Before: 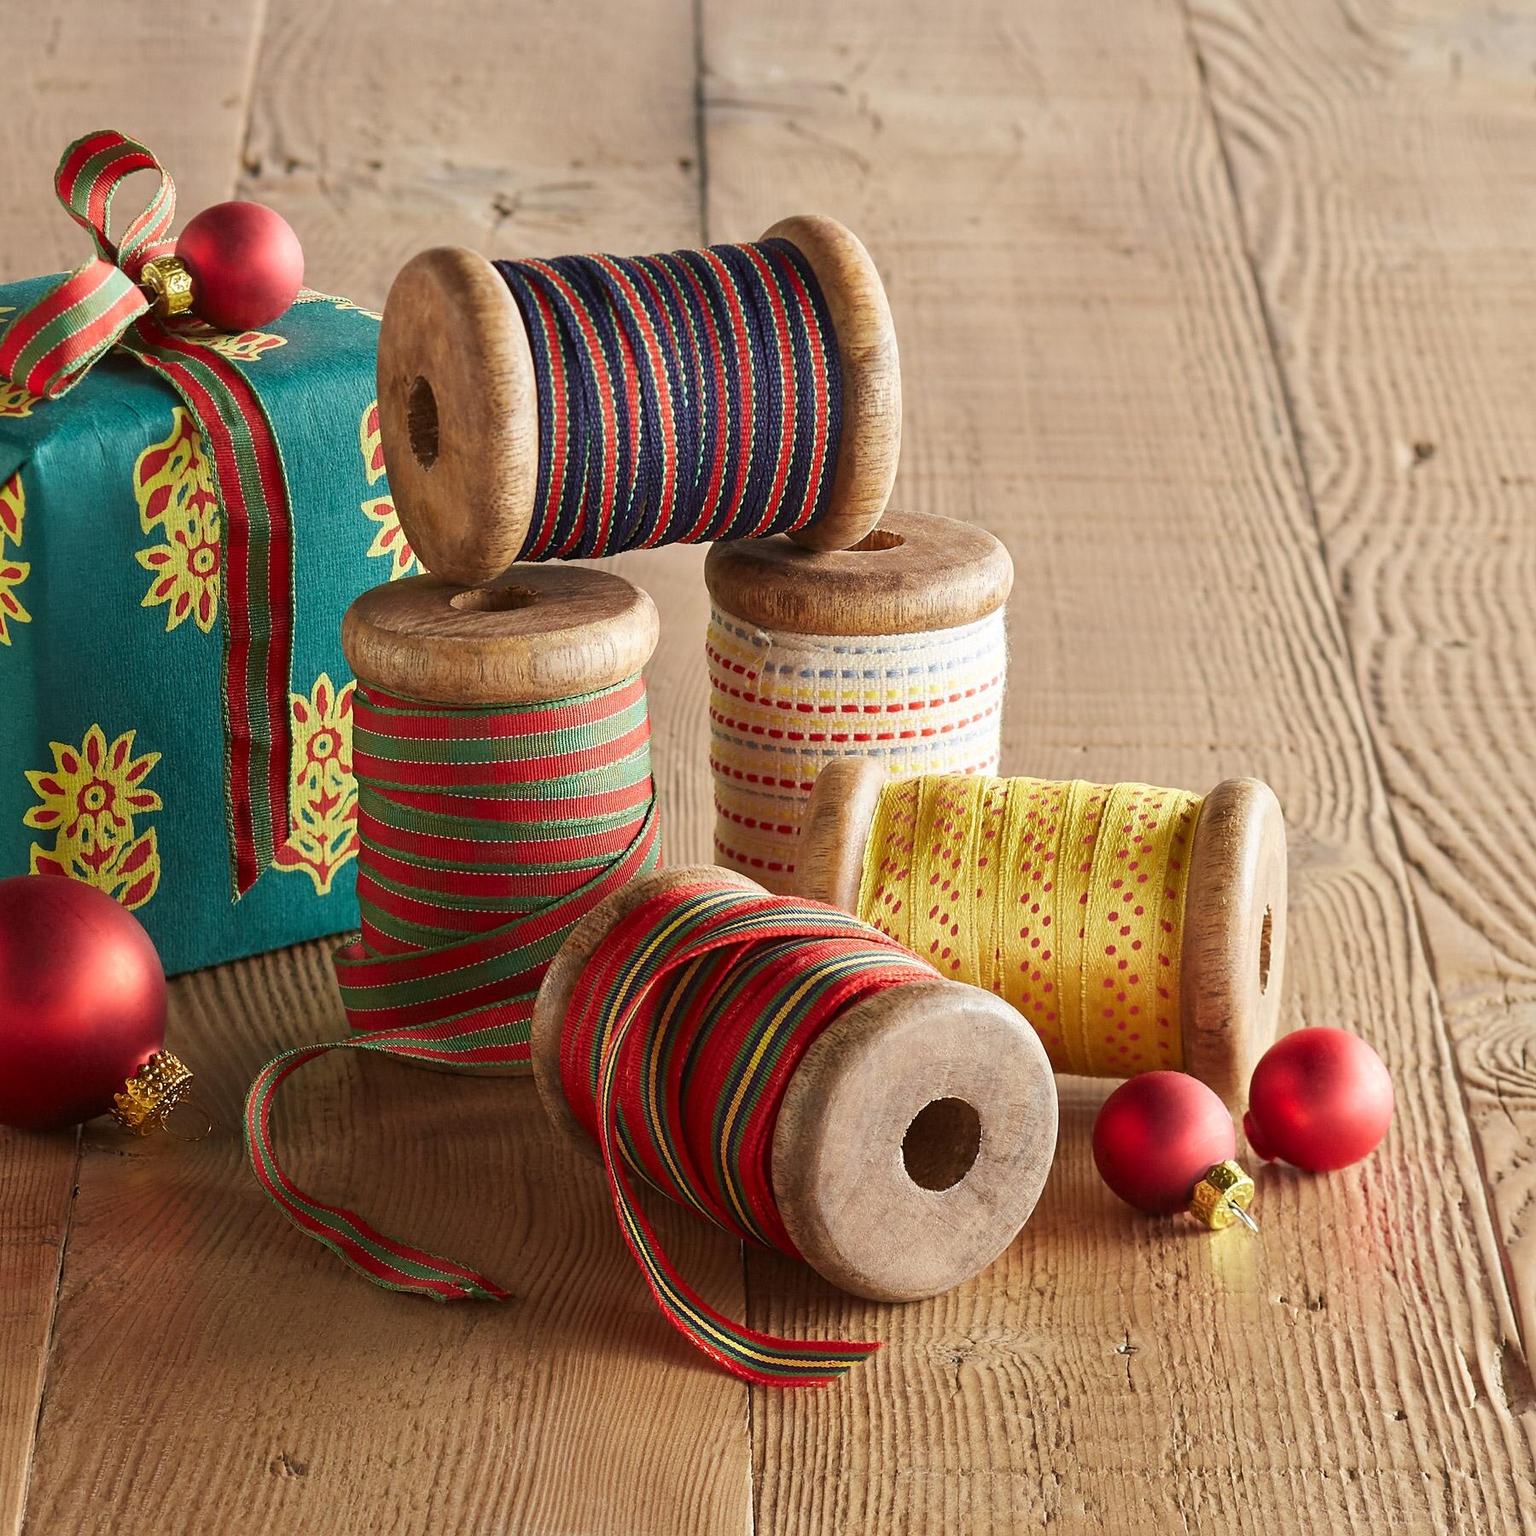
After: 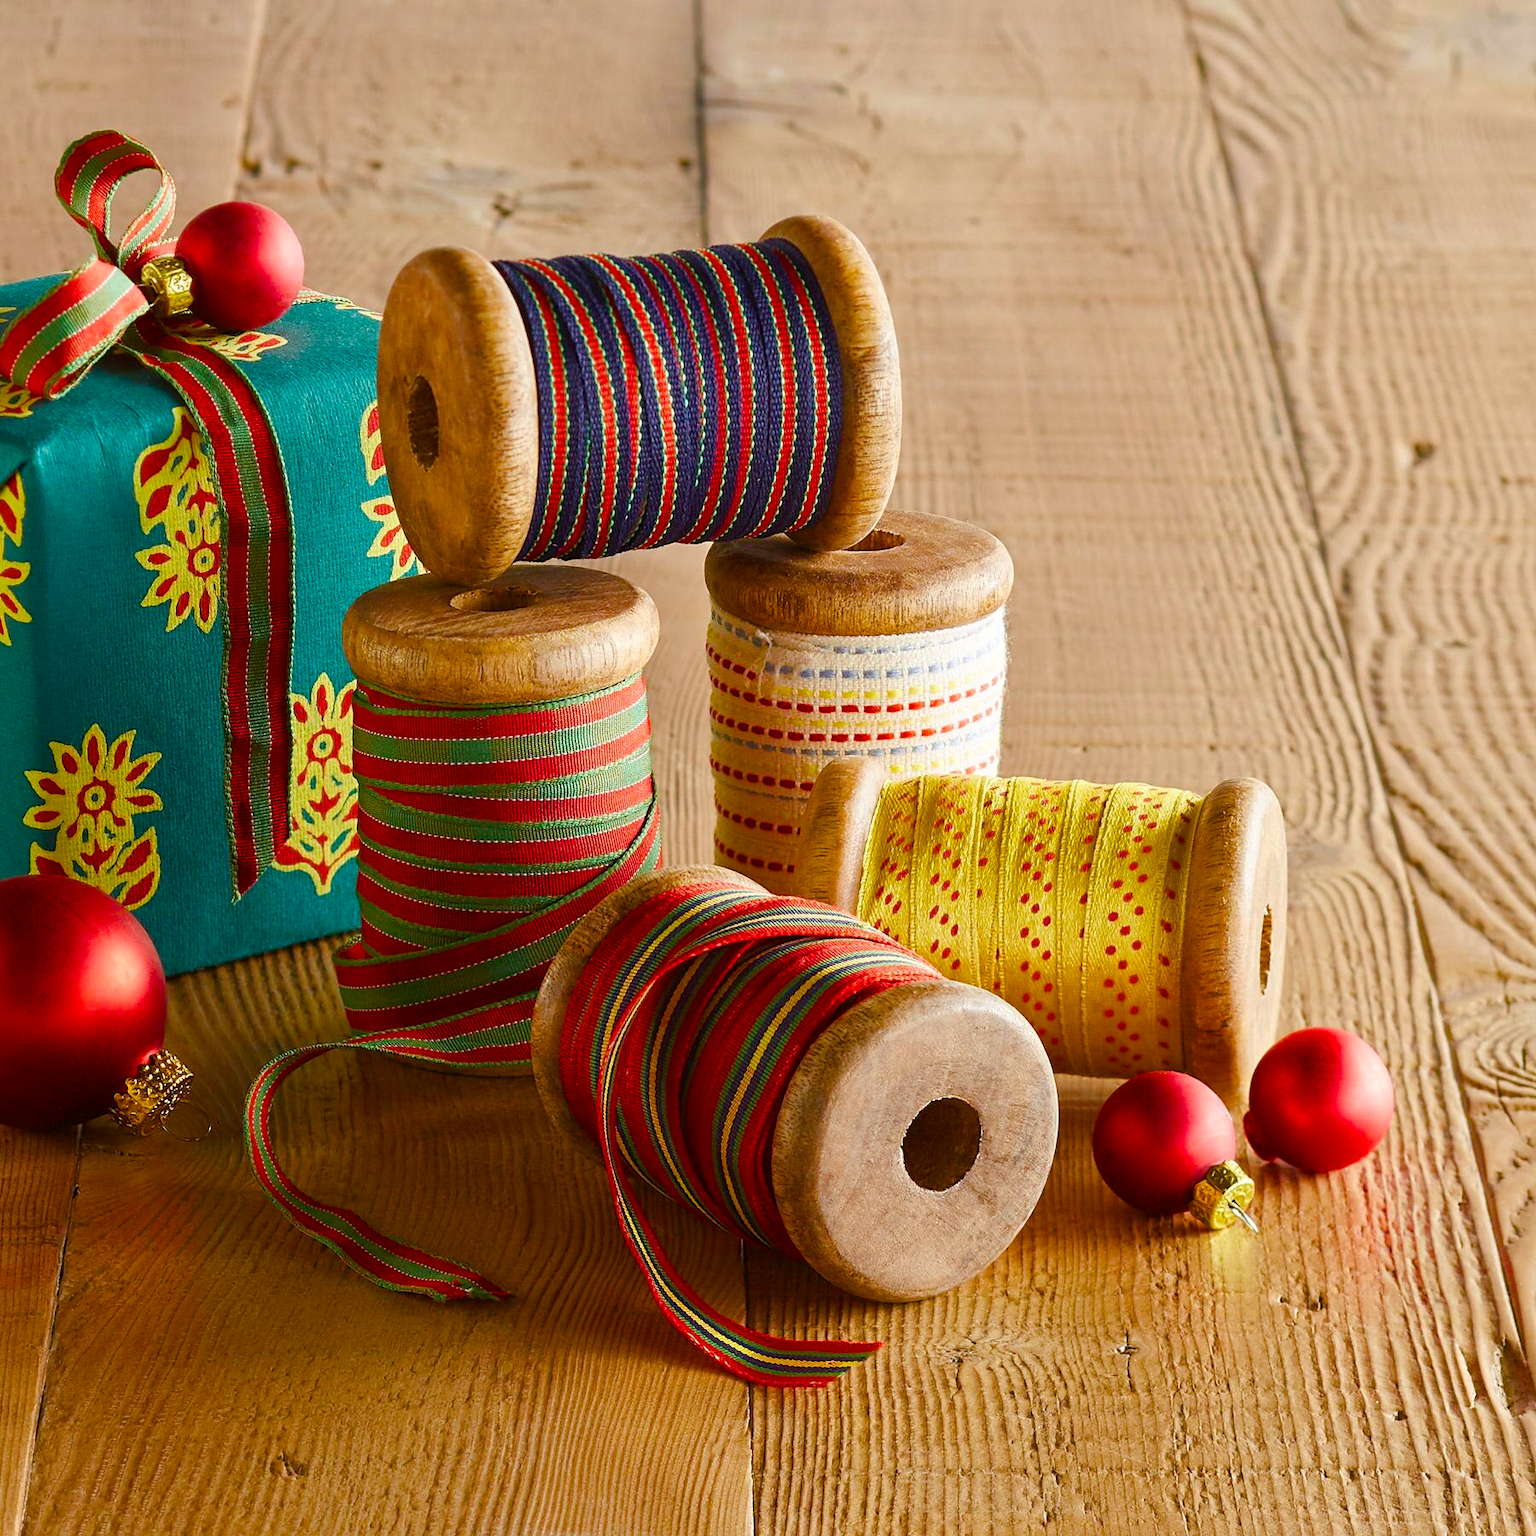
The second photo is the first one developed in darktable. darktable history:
color balance rgb: perceptual saturation grading › global saturation 39.615%, perceptual saturation grading › highlights -24.717%, perceptual saturation grading › mid-tones 34.397%, perceptual saturation grading › shadows 34.888%, global vibrance 14.579%
